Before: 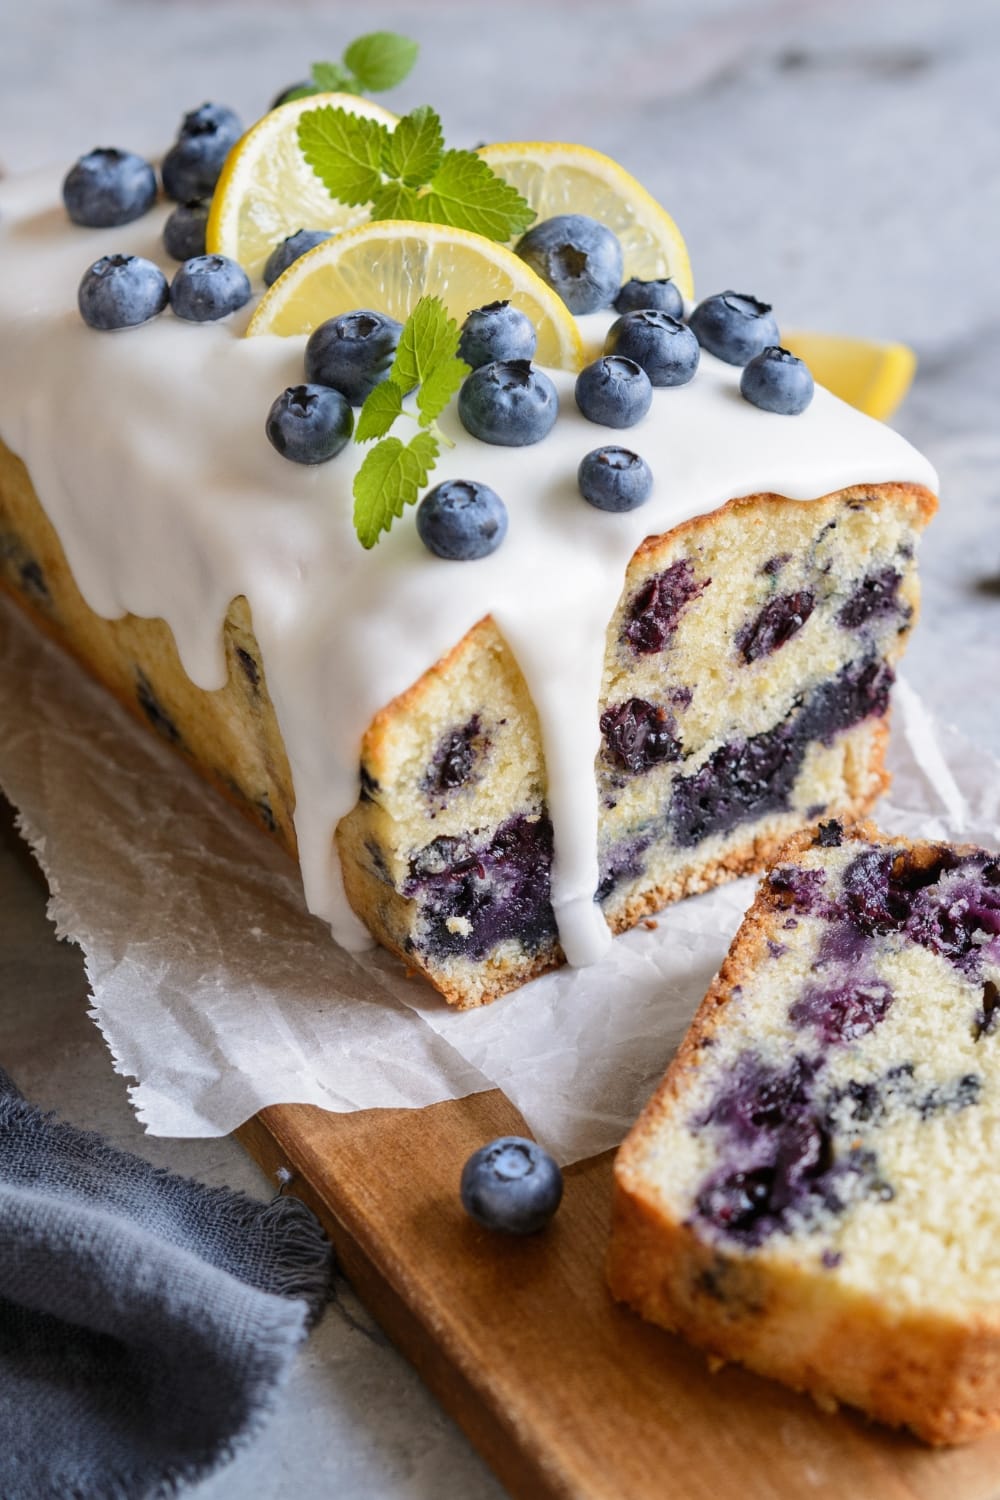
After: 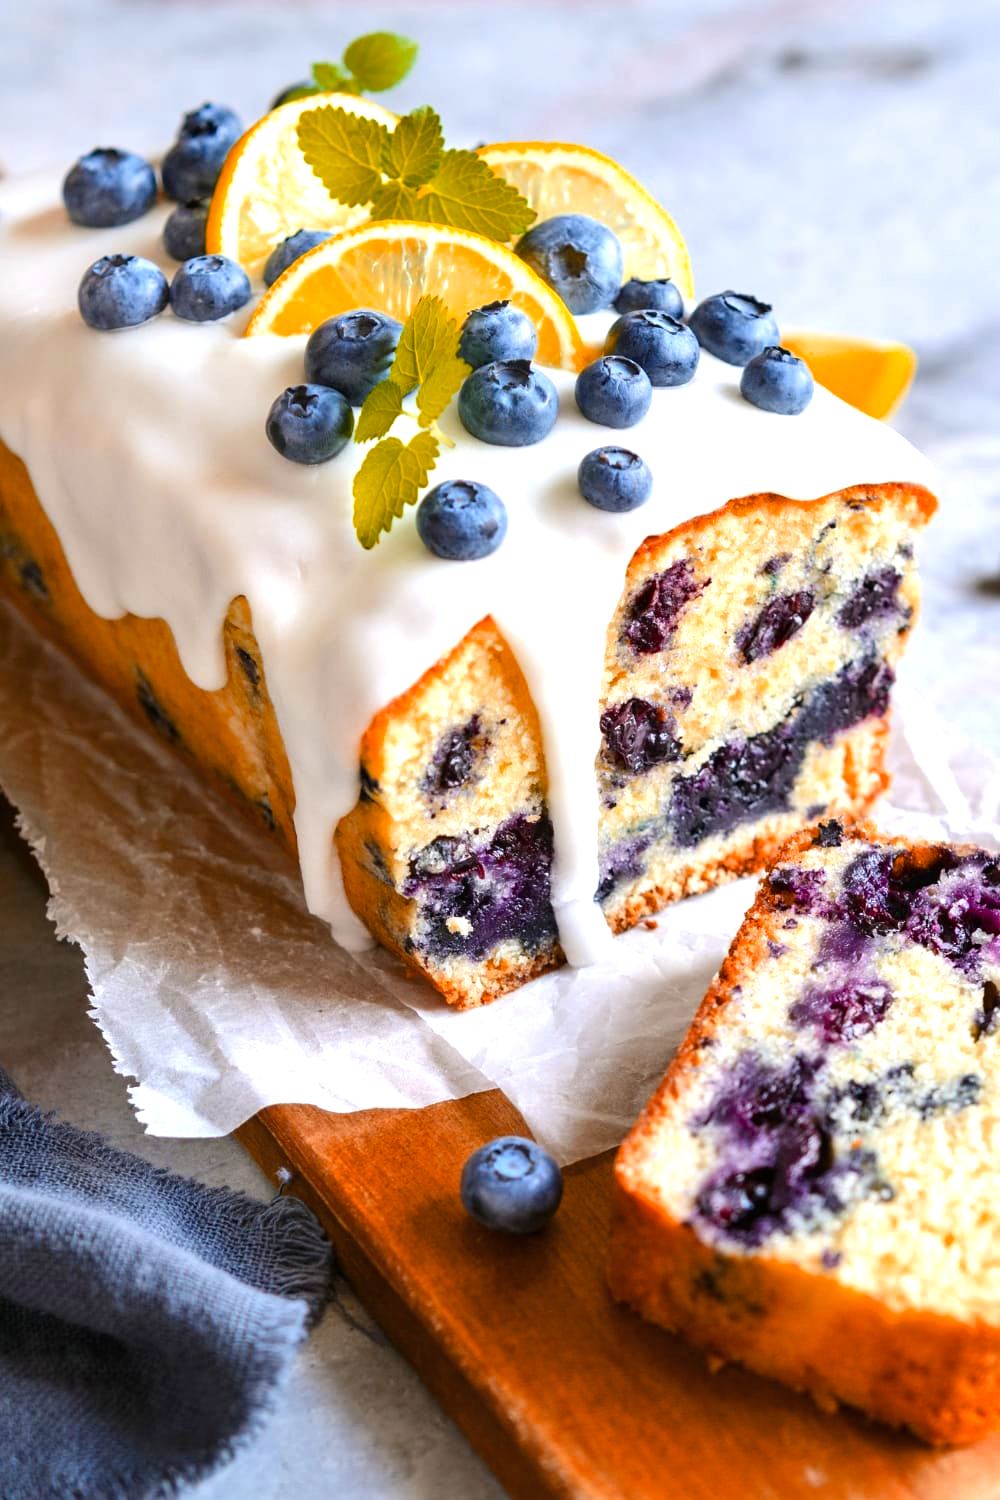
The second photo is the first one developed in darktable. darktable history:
color balance rgb: linear chroma grading › shadows -10.508%, linear chroma grading › global chroma 19.731%, perceptual saturation grading › global saturation 25.609%, perceptual brilliance grading › global brilliance 30.215%, saturation formula JzAzBz (2021)
color zones: curves: ch1 [(0, 0.455) (0.063, 0.455) (0.286, 0.495) (0.429, 0.5) (0.571, 0.5) (0.714, 0.5) (0.857, 0.5) (1, 0.455)]; ch2 [(0, 0.532) (0.063, 0.521) (0.233, 0.447) (0.429, 0.489) (0.571, 0.5) (0.714, 0.5) (0.857, 0.5) (1, 0.532)]
